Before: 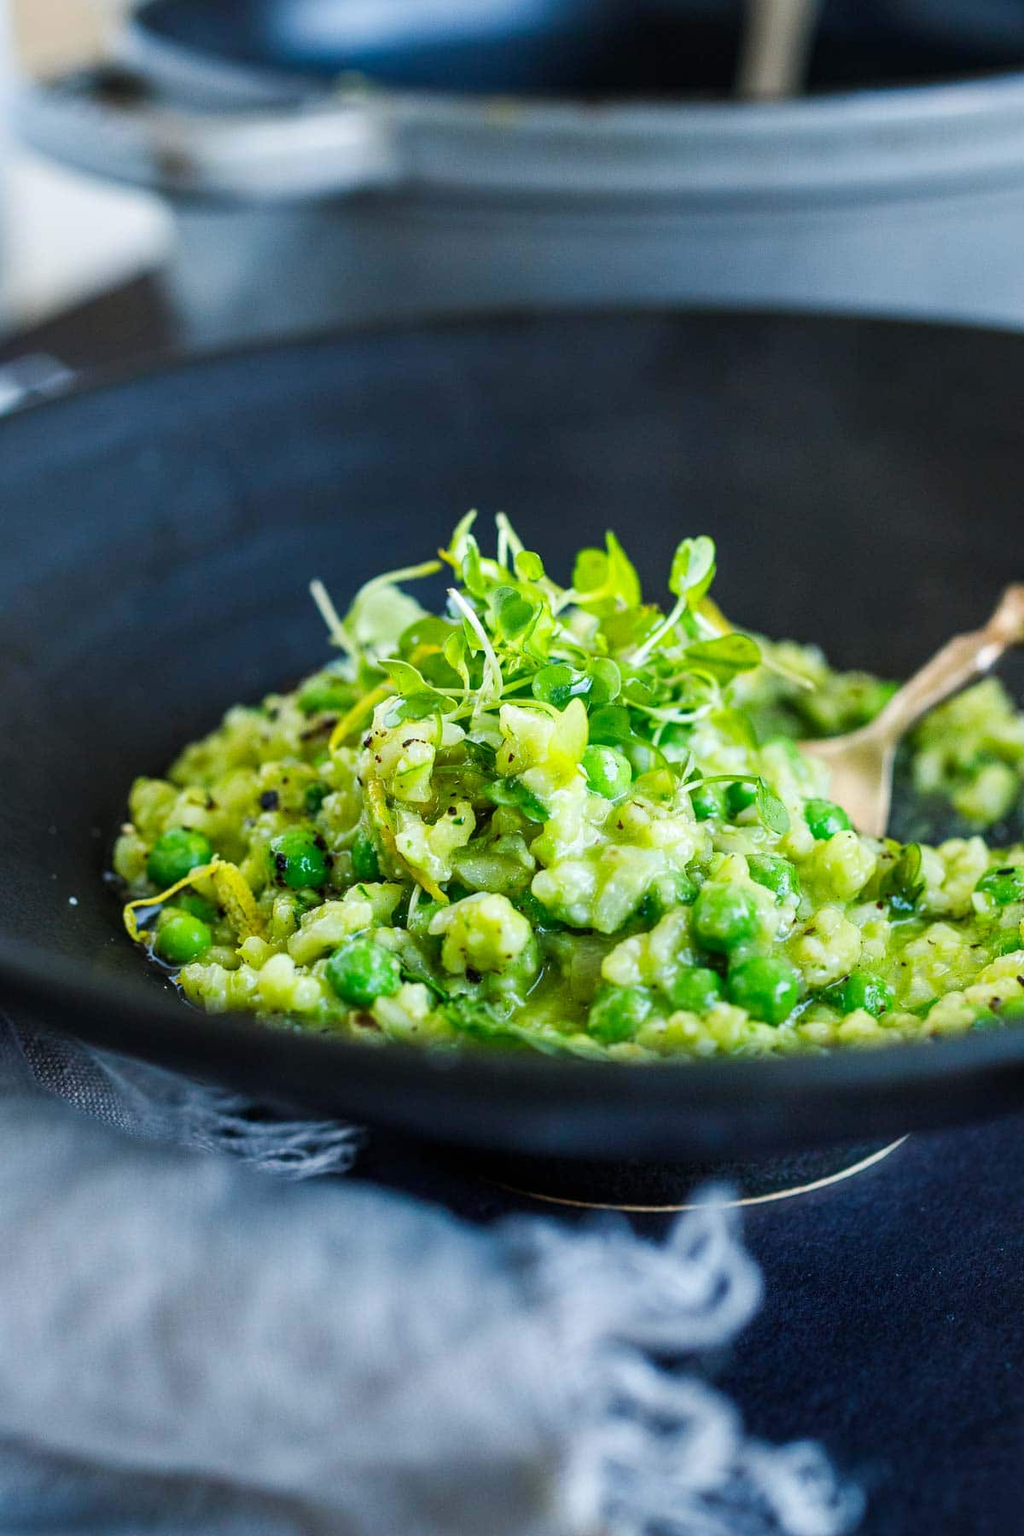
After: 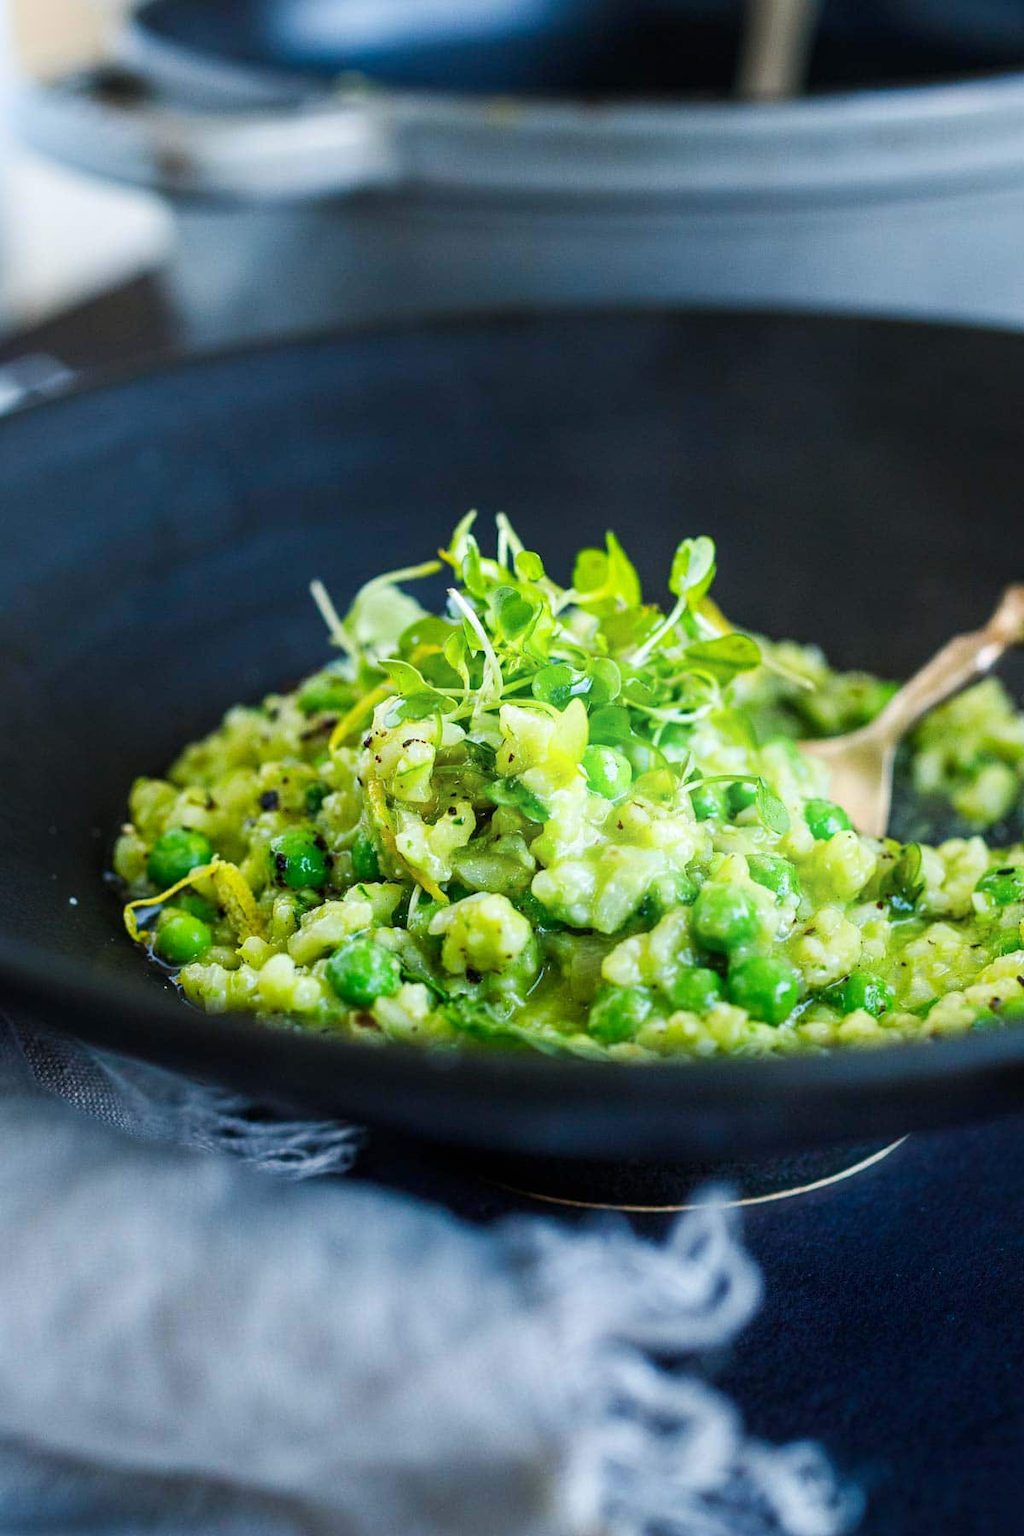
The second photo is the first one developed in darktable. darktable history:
shadows and highlights: shadows -41.99, highlights 62.4, soften with gaussian
